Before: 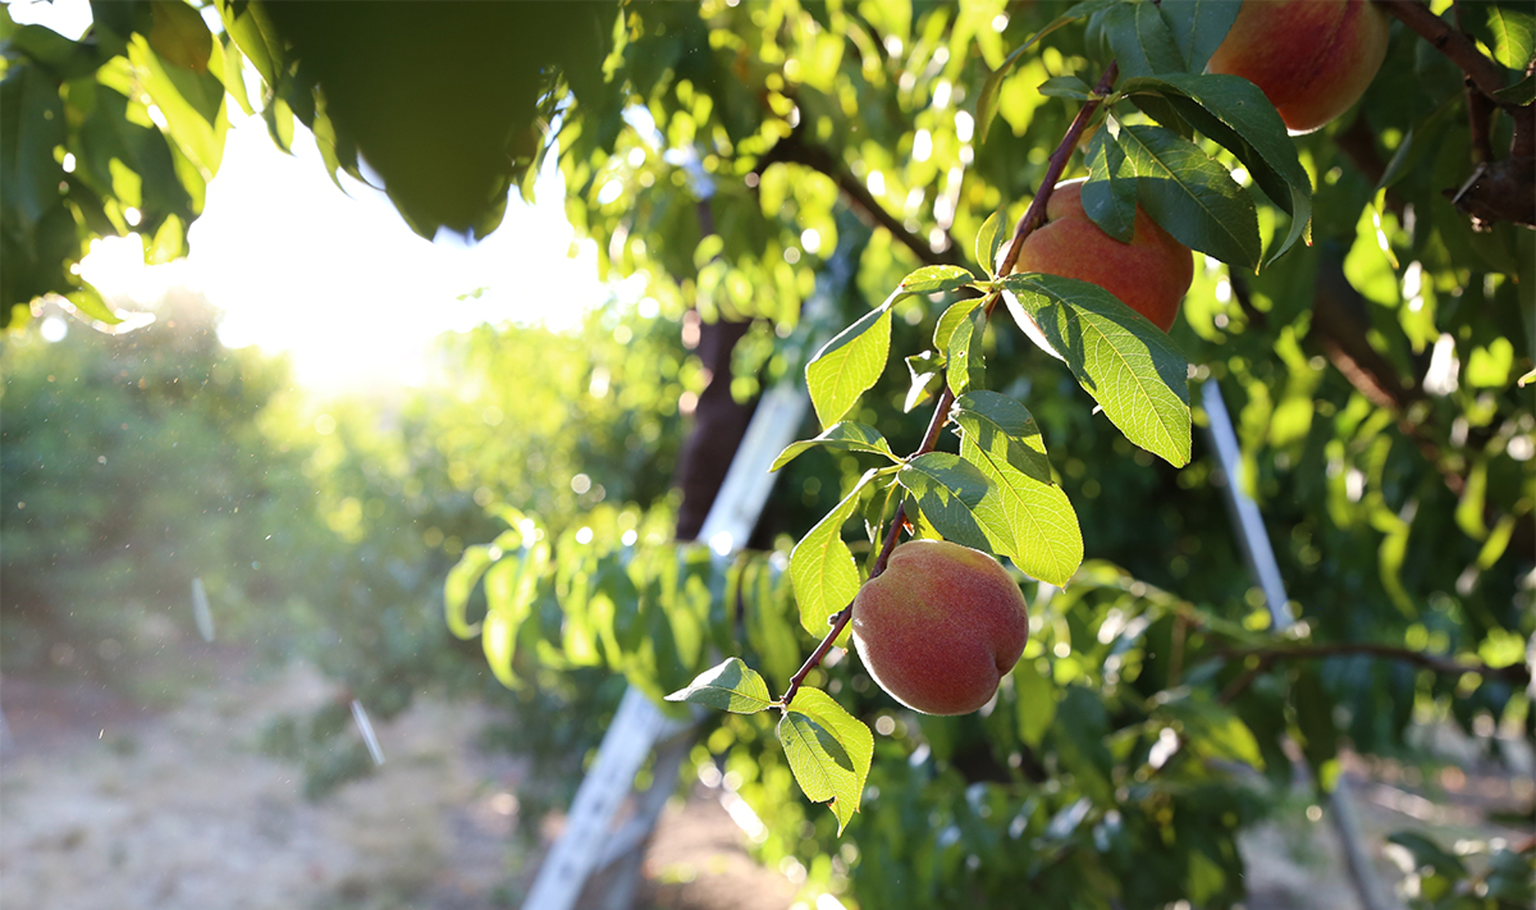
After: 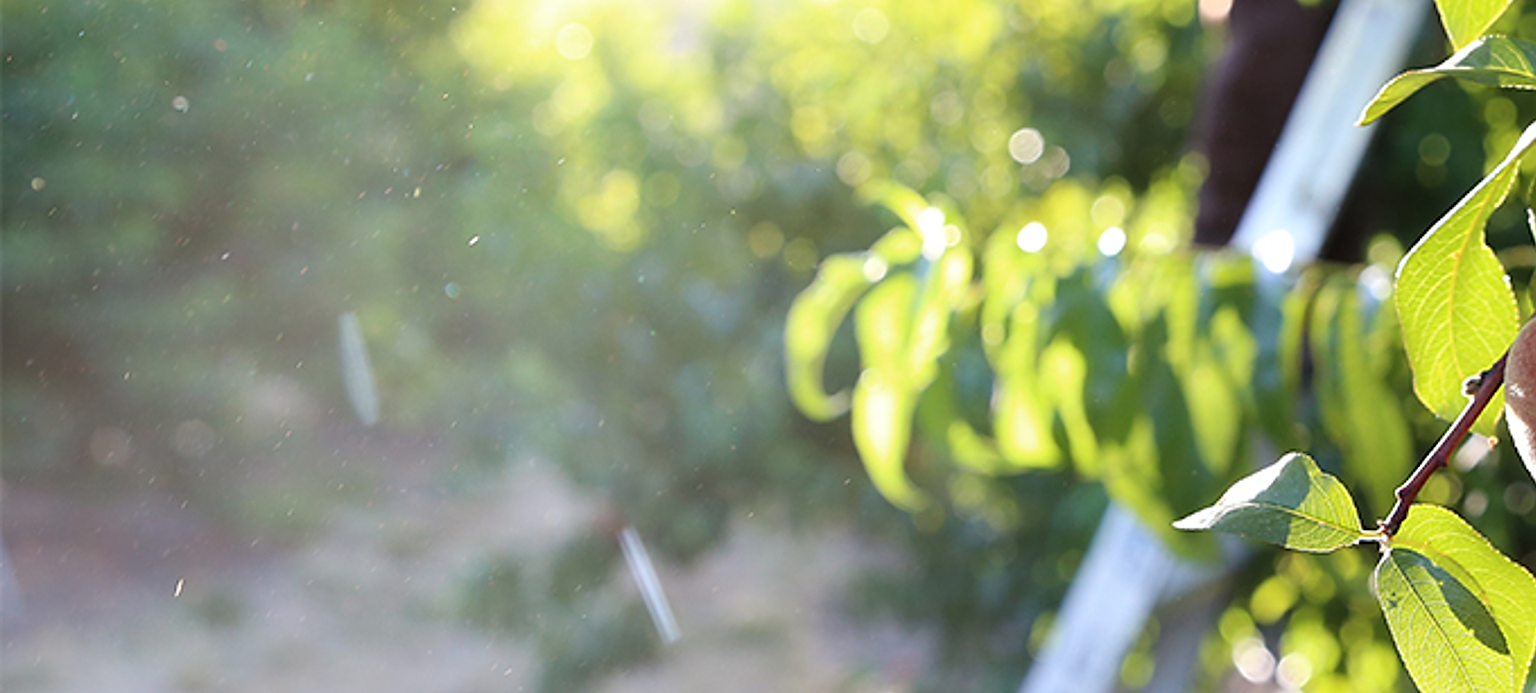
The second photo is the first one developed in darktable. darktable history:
crop: top 44.114%, right 43.379%, bottom 12.711%
sharpen: on, module defaults
